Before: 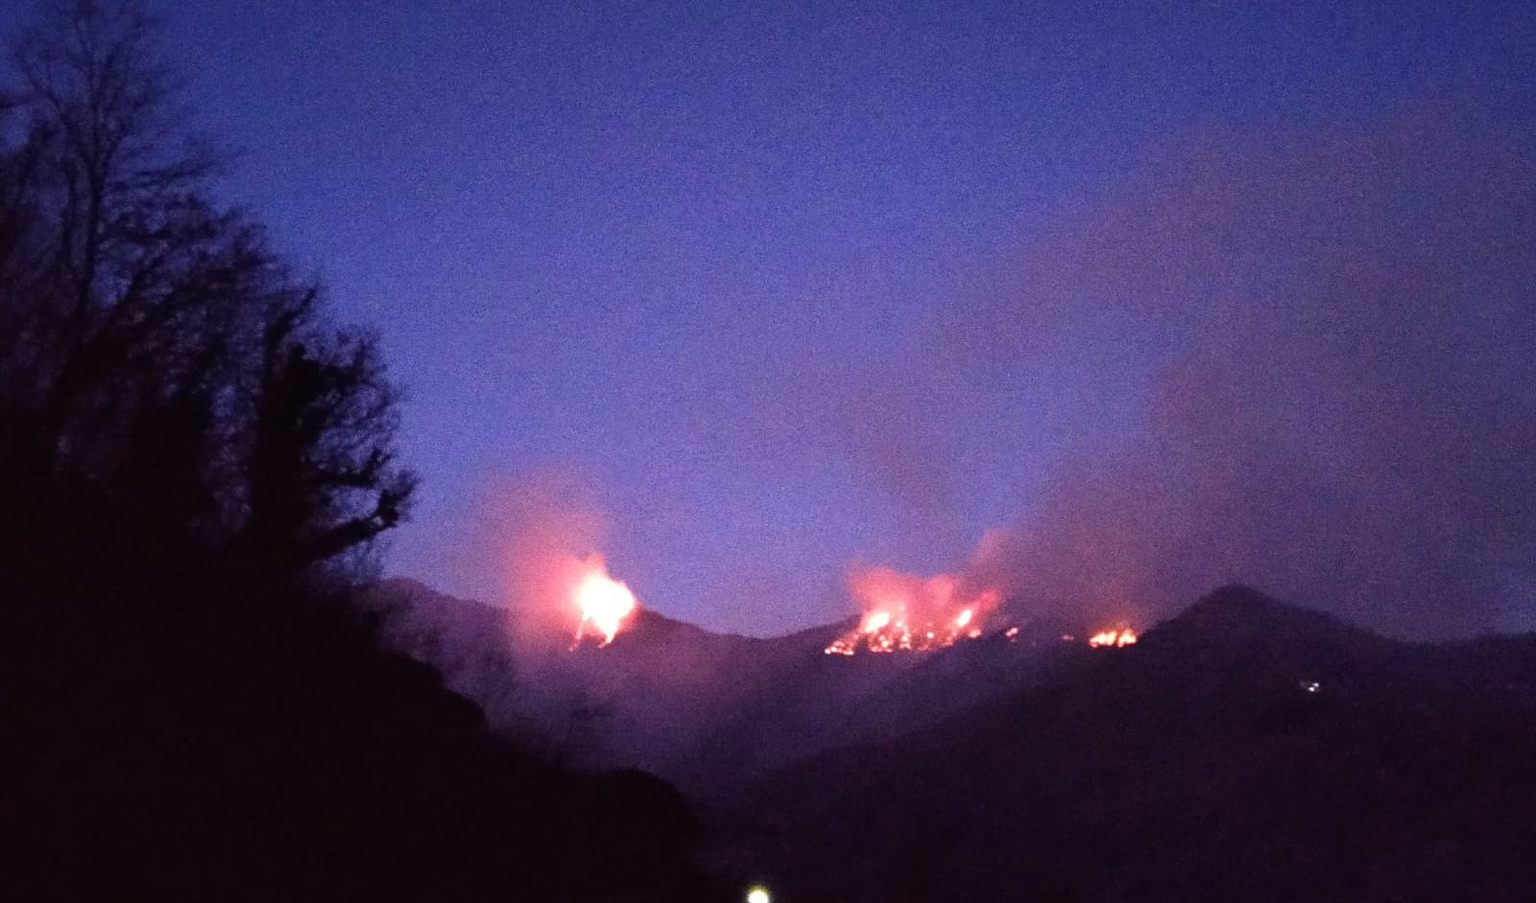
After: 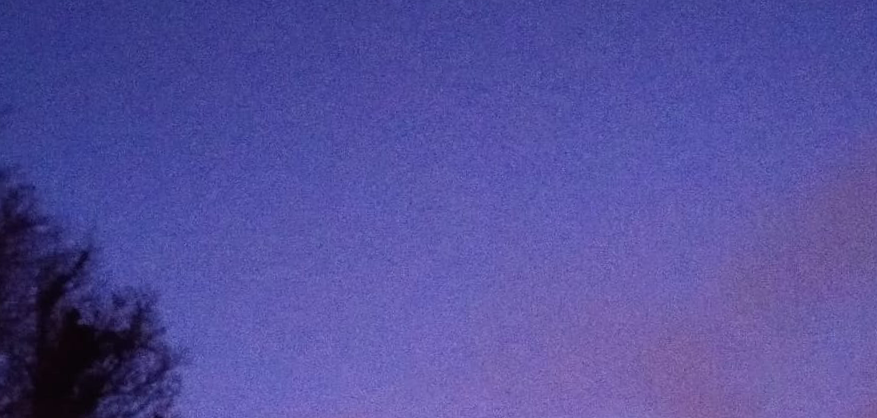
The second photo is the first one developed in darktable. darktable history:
crop: left 15.306%, top 9.065%, right 30.789%, bottom 48.638%
vibrance: vibrance 0%
rotate and perspective: rotation -1.75°, automatic cropping off
